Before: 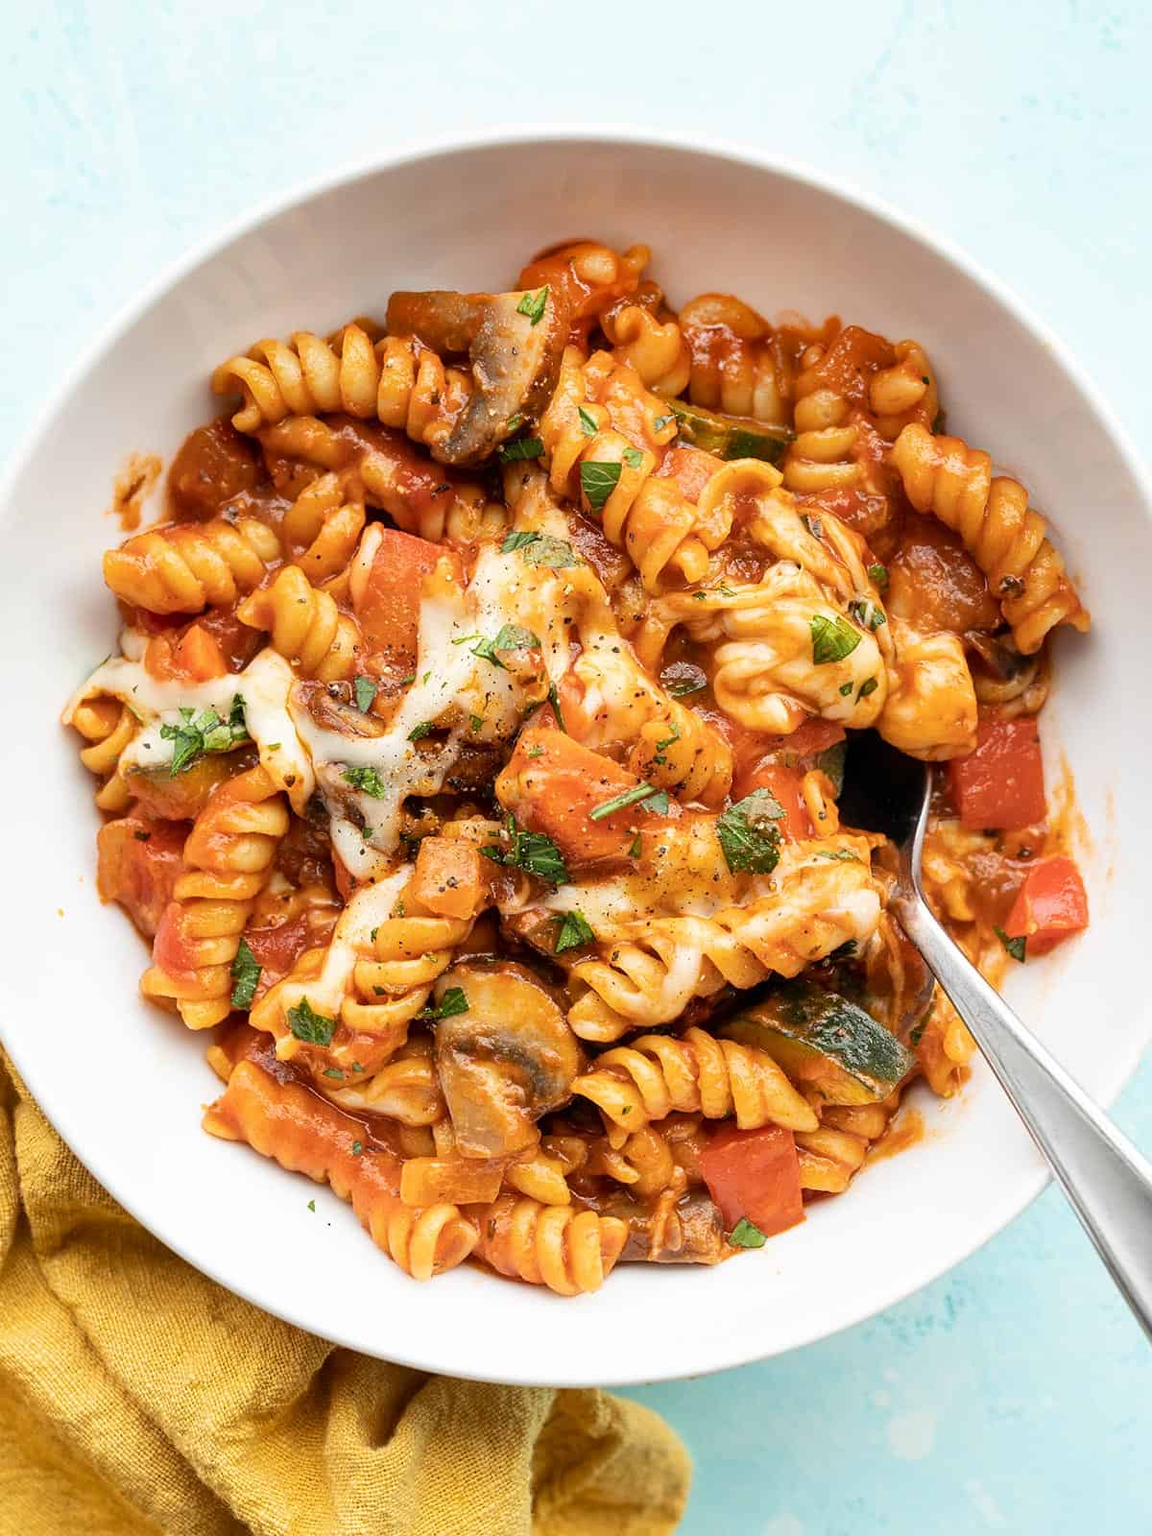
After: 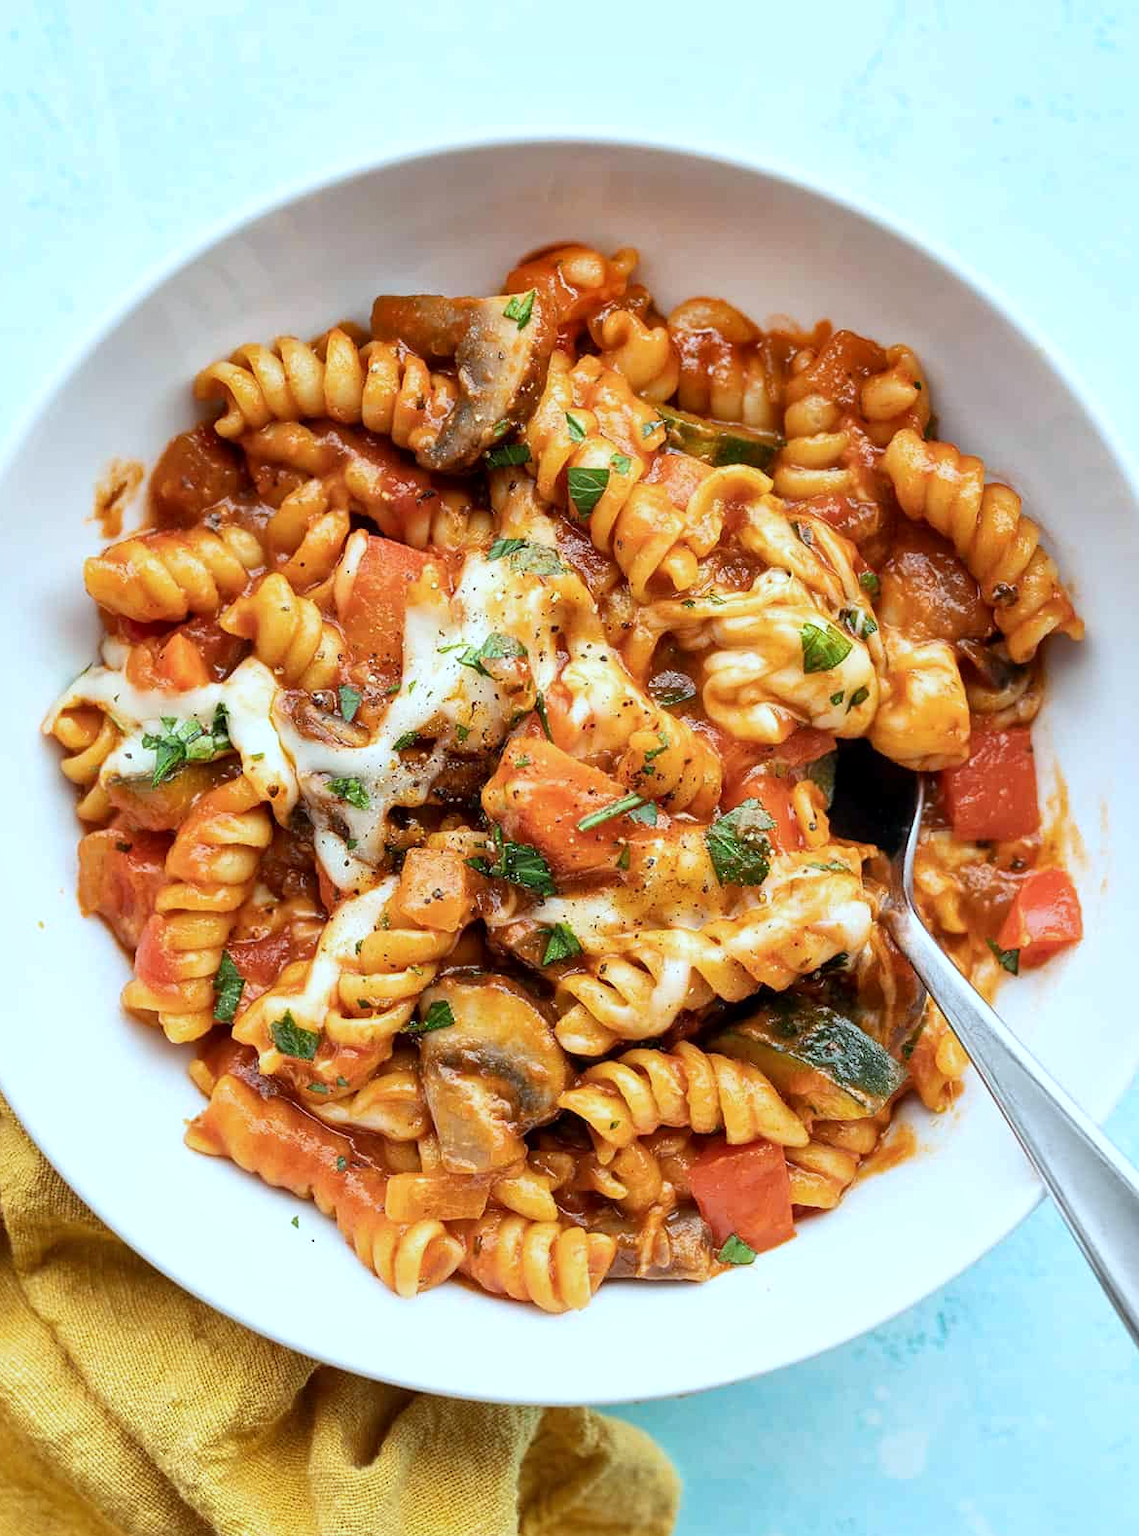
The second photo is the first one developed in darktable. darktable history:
local contrast: mode bilateral grid, contrast 20, coarseness 50, detail 120%, midtone range 0.2
crop and rotate: left 1.774%, right 0.633%, bottom 1.28%
color calibration: illuminant Planckian (black body), x 0.375, y 0.373, temperature 4117 K
vibrance: on, module defaults
